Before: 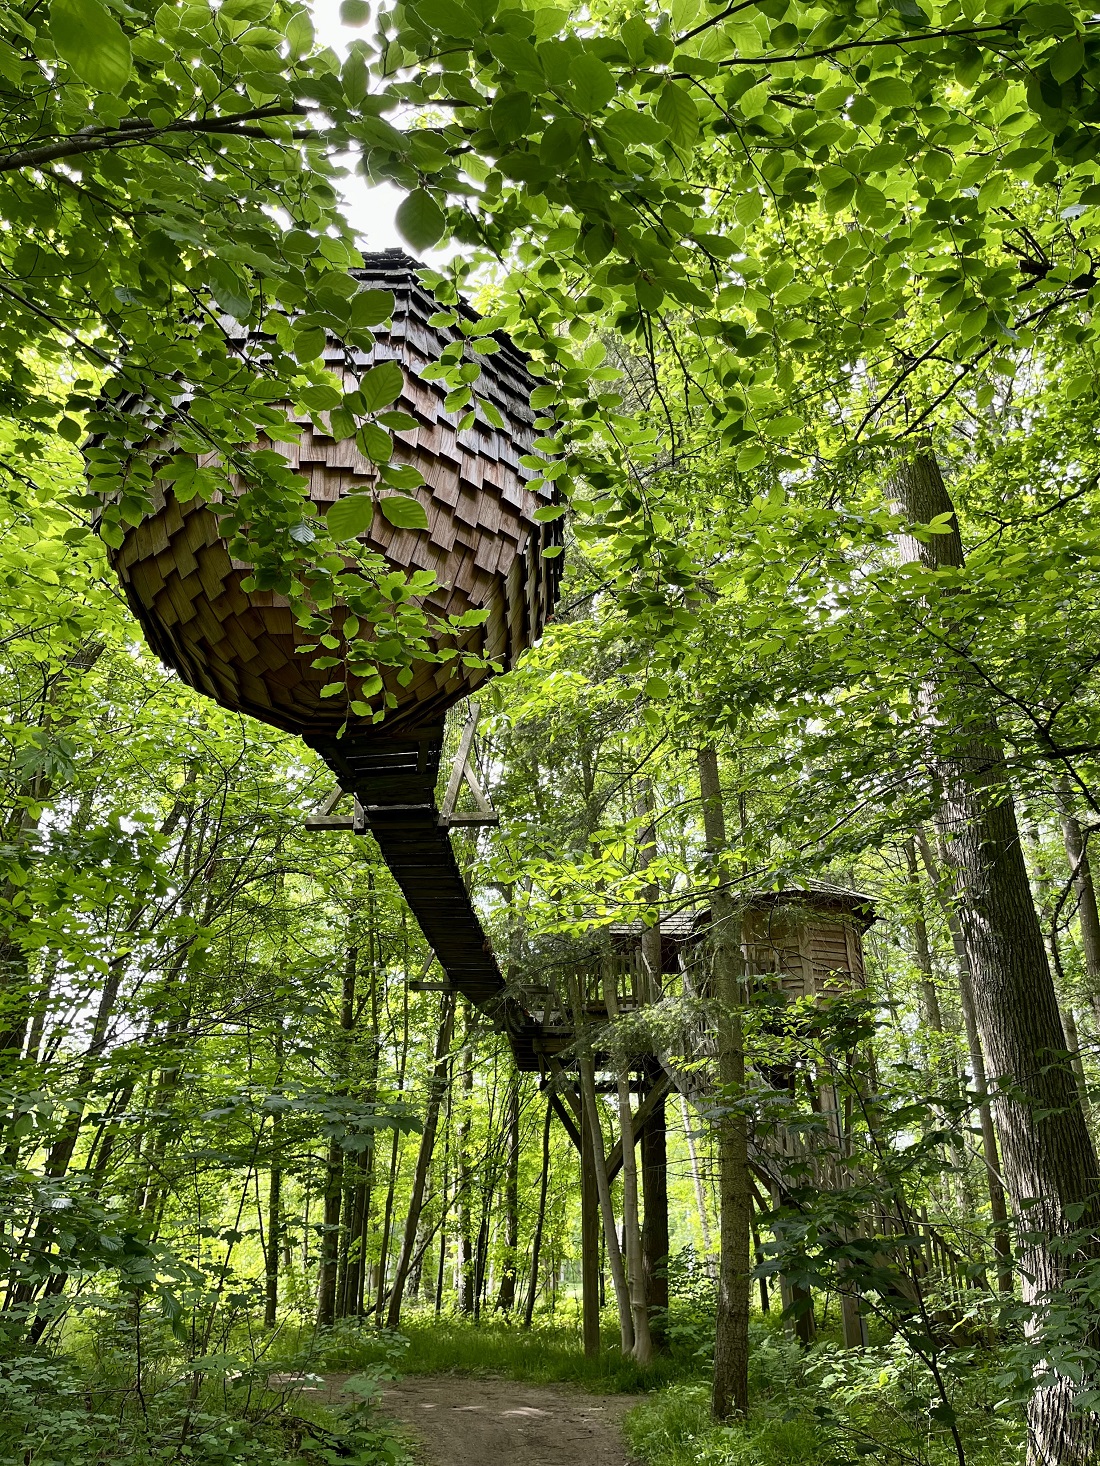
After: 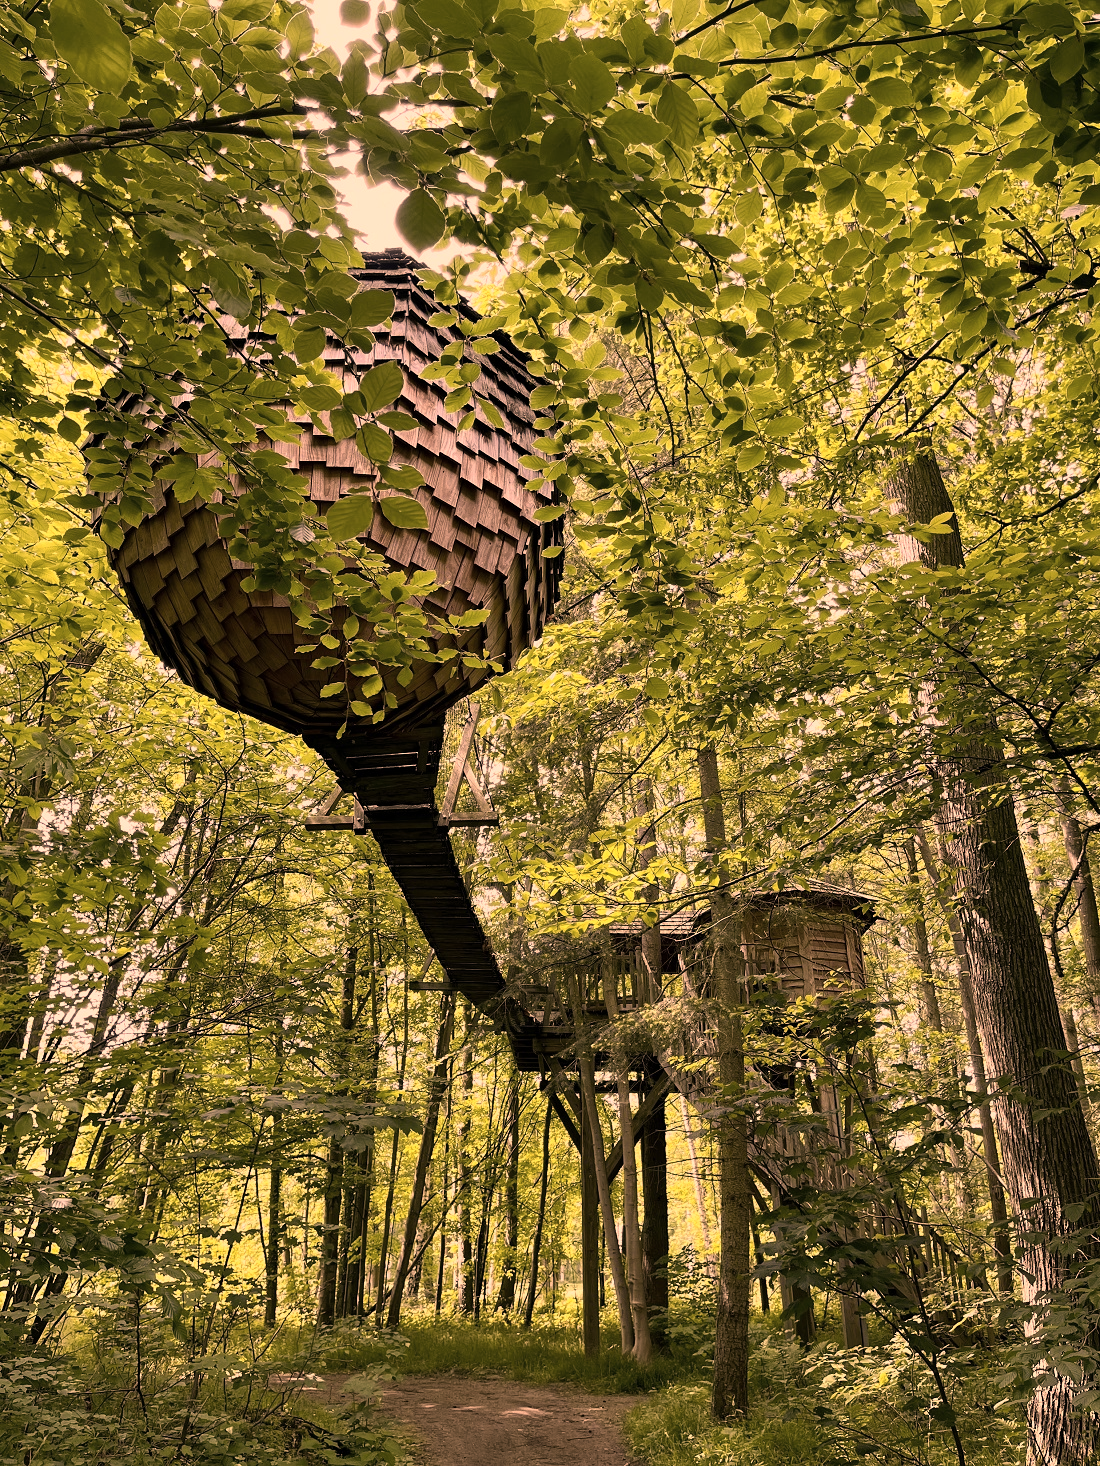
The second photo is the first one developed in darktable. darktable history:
color correction: highlights a* 40, highlights b* 40, saturation 0.69
